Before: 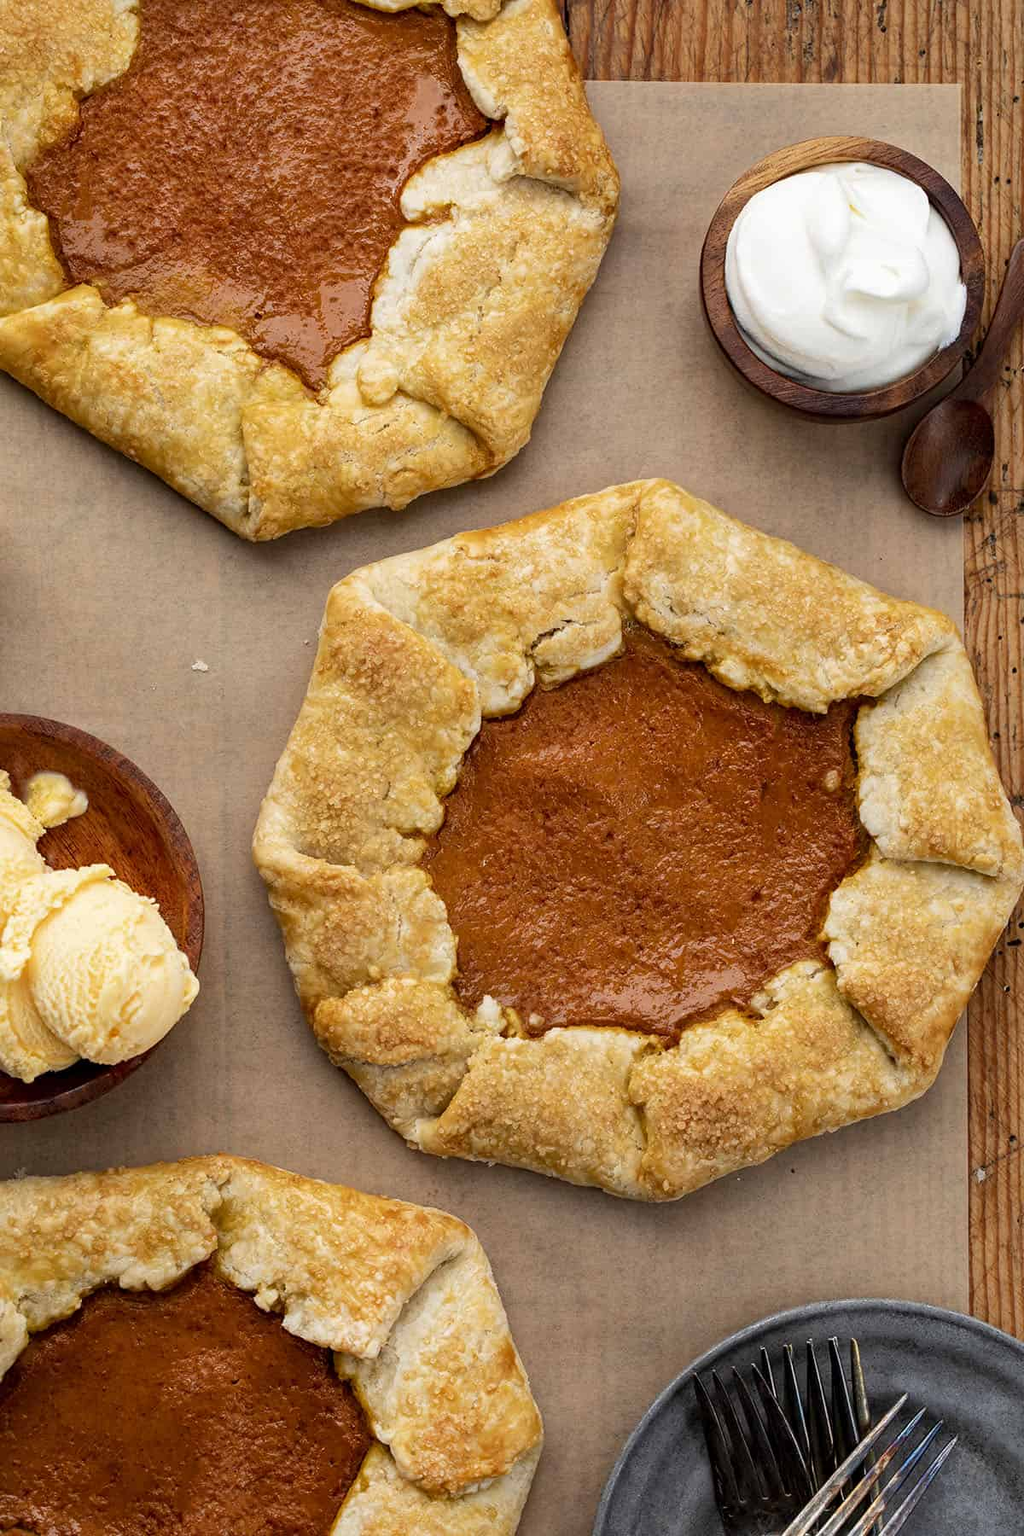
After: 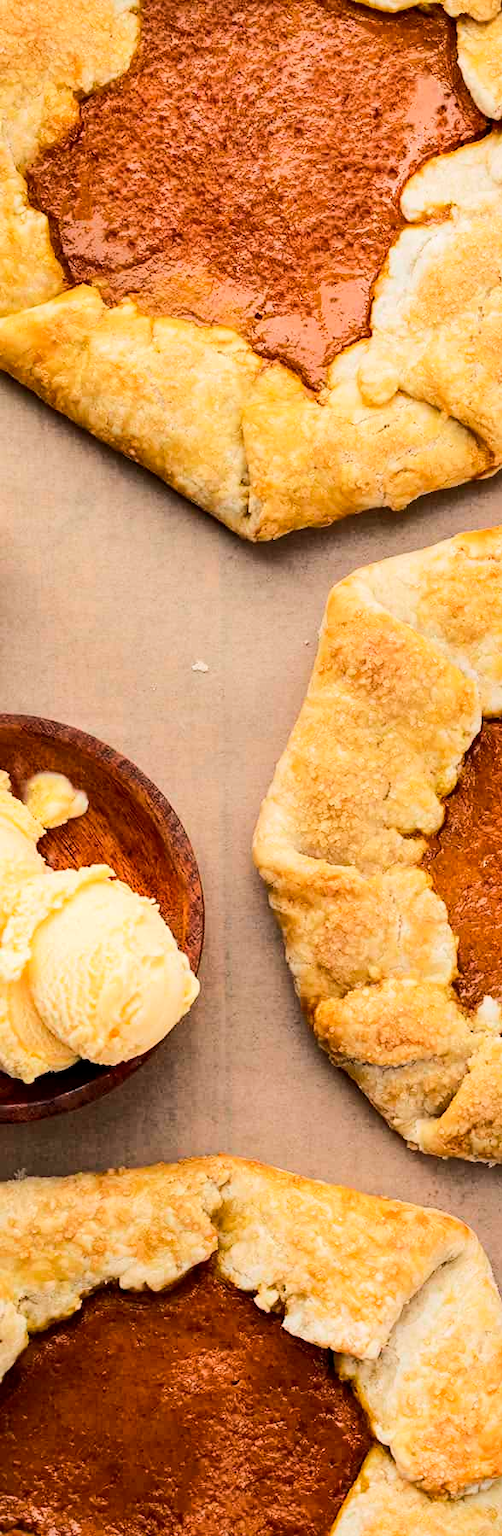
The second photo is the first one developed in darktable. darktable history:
crop and rotate: left 0%, top 0%, right 50.845%
rgb curve: curves: ch0 [(0, 0) (0.284, 0.292) (0.505, 0.644) (1, 1)]; ch1 [(0, 0) (0.284, 0.292) (0.505, 0.644) (1, 1)]; ch2 [(0, 0) (0.284, 0.292) (0.505, 0.644) (1, 1)], compensate middle gray true
